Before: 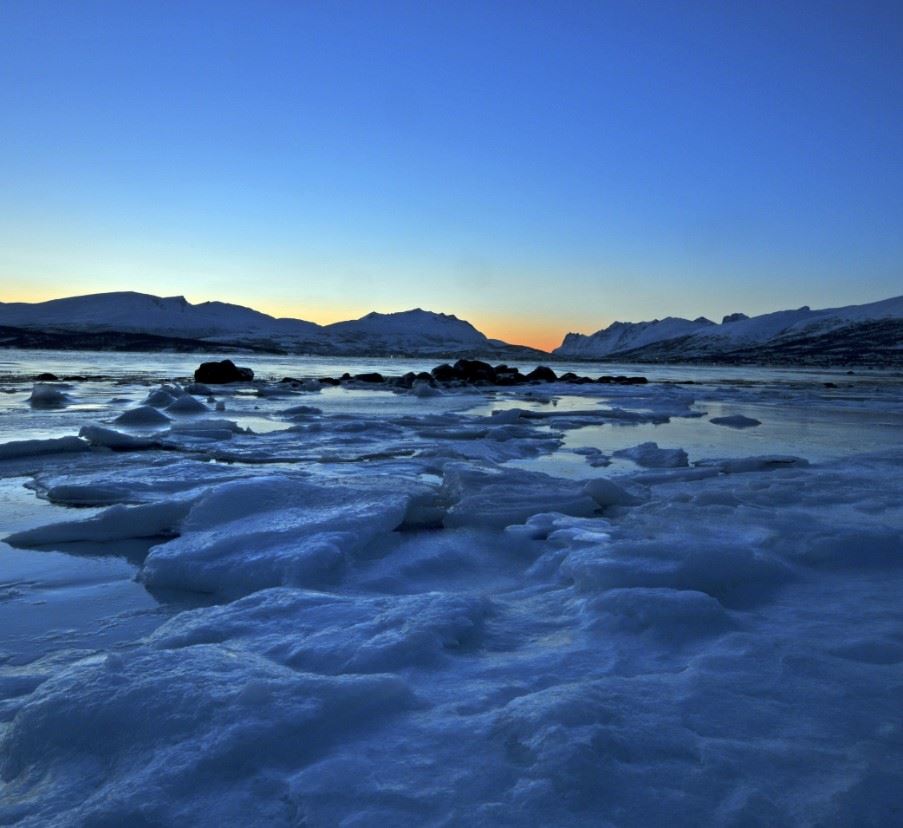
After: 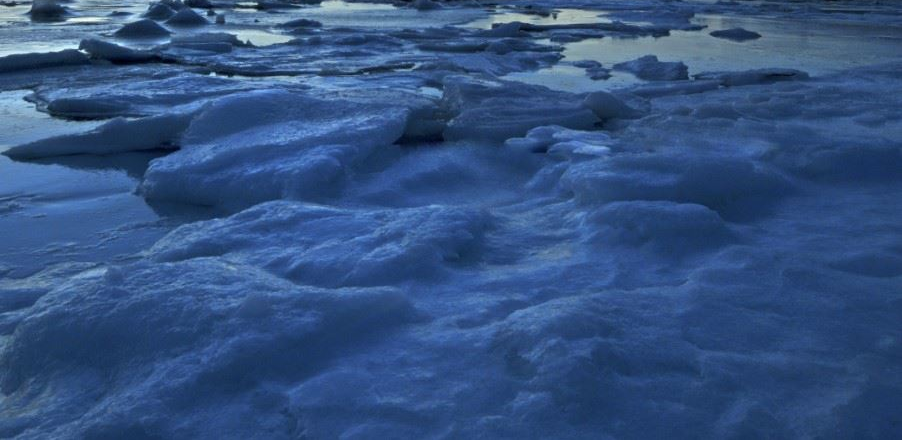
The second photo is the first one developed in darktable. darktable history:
crop and rotate: top 46.783%, right 0.058%
